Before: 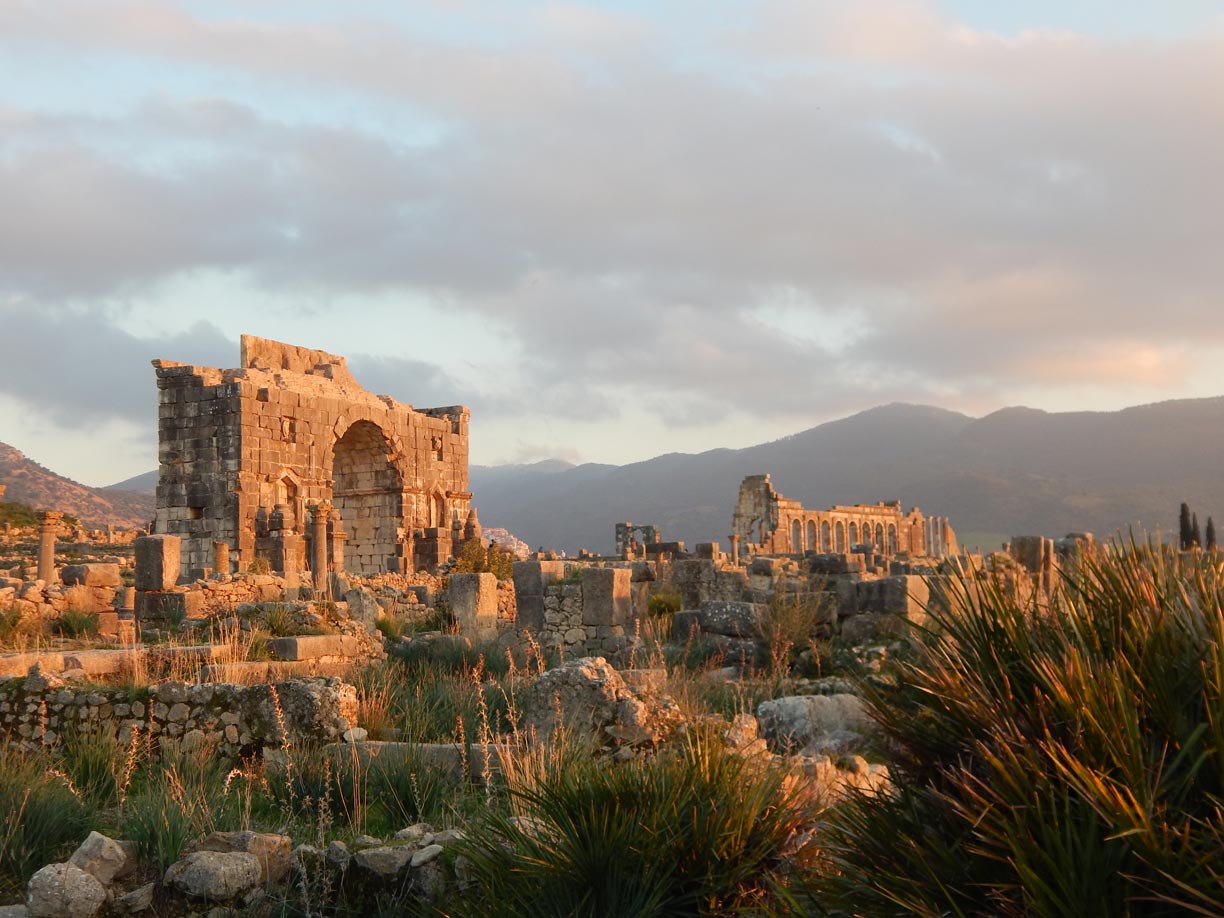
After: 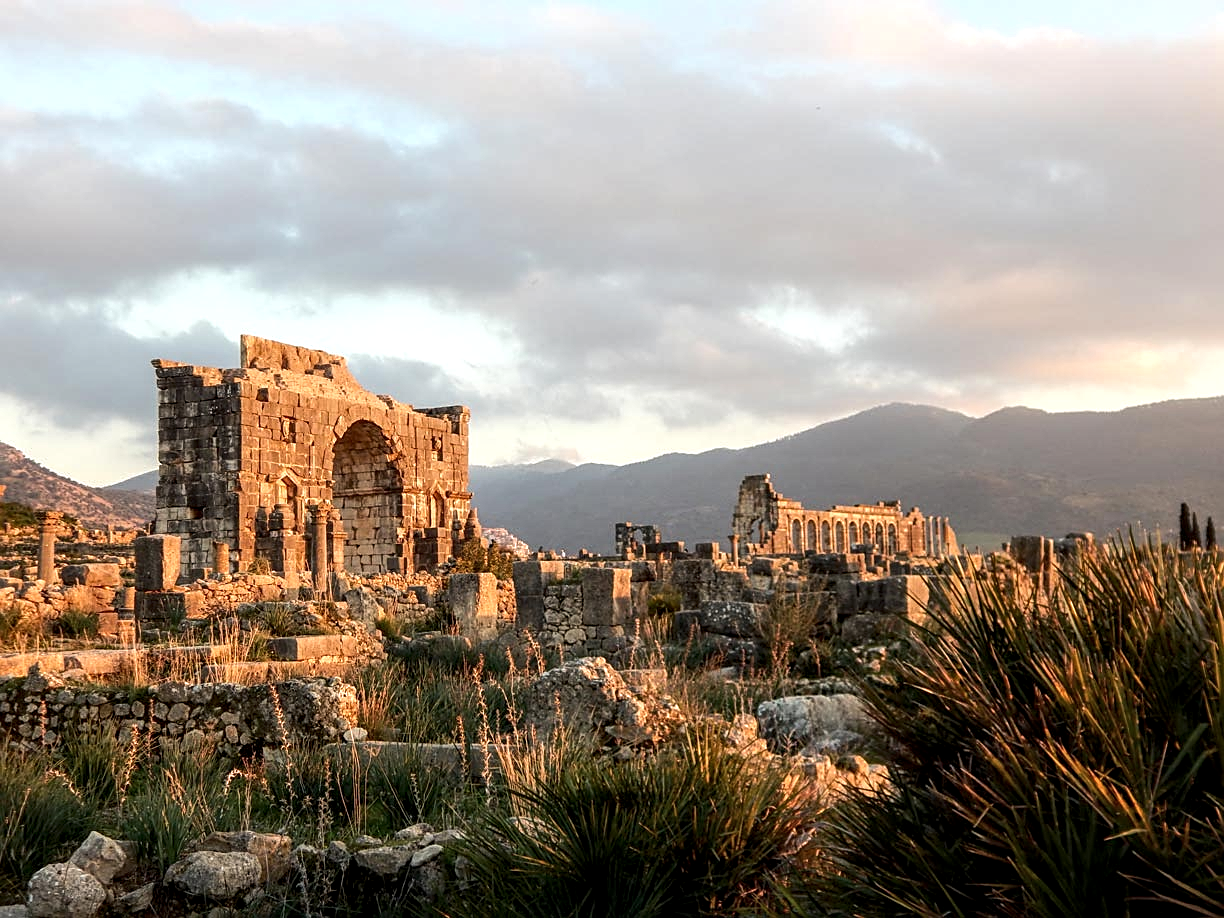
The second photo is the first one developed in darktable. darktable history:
tone equalizer: -8 EV -0.417 EV, -7 EV -0.389 EV, -6 EV -0.333 EV, -5 EV -0.222 EV, -3 EV 0.222 EV, -2 EV 0.333 EV, -1 EV 0.389 EV, +0 EV 0.417 EV, edges refinement/feathering 500, mask exposure compensation -1.57 EV, preserve details no
sharpen: on, module defaults
local contrast: highlights 20%, detail 150%
